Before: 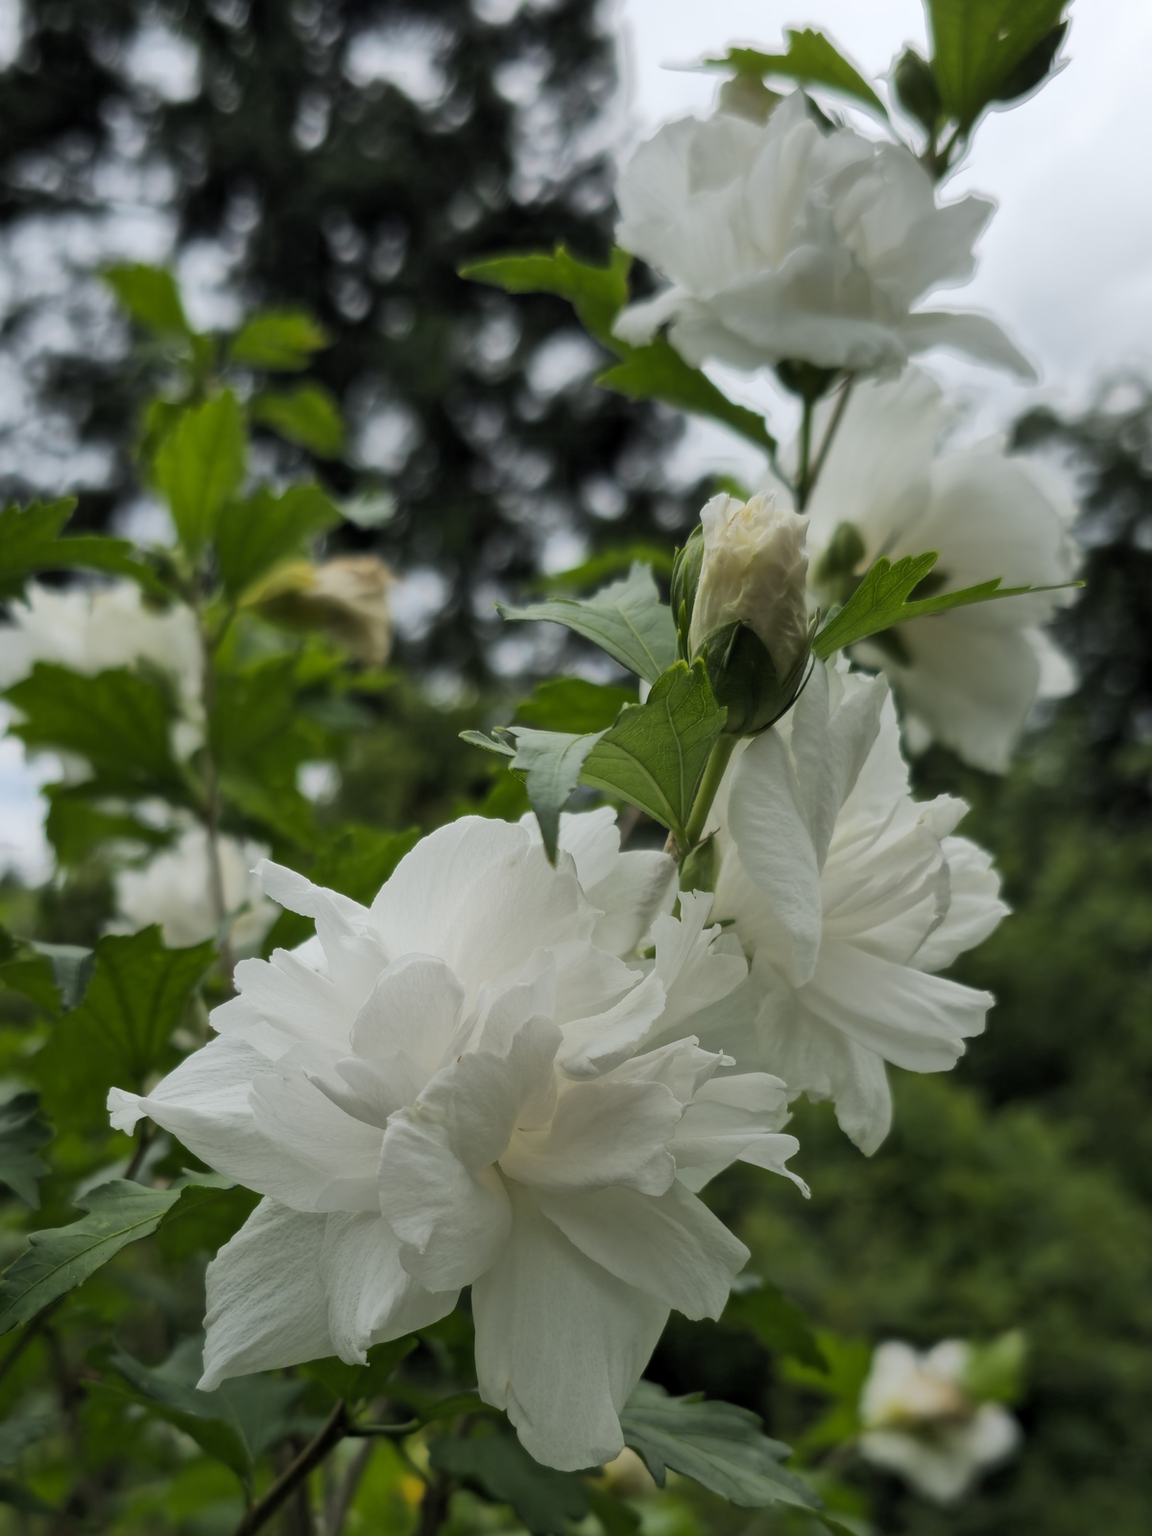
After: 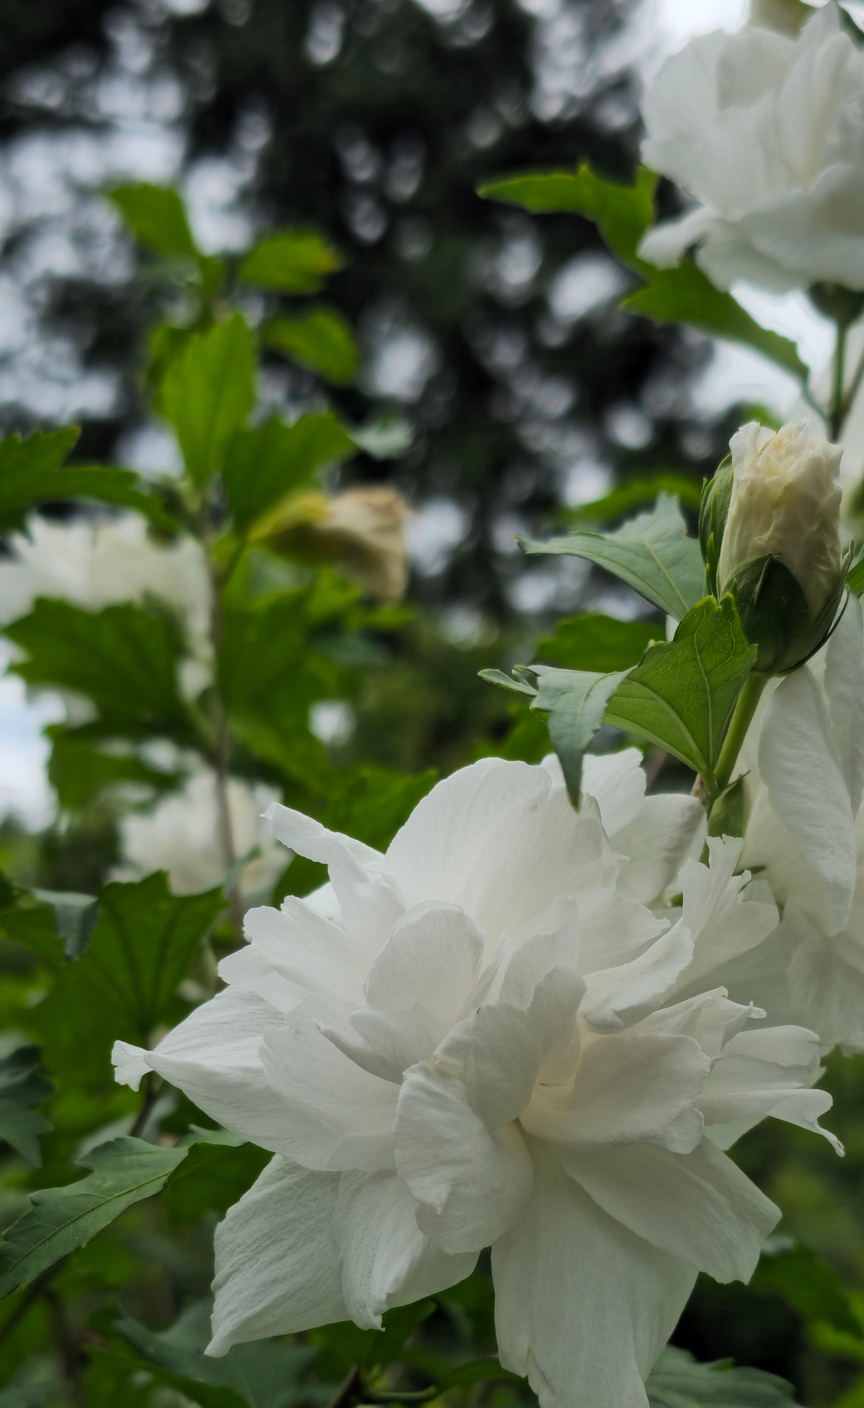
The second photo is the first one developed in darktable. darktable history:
crop: top 5.803%, right 27.864%, bottom 5.804%
bloom: size 5%, threshold 95%, strength 15%
